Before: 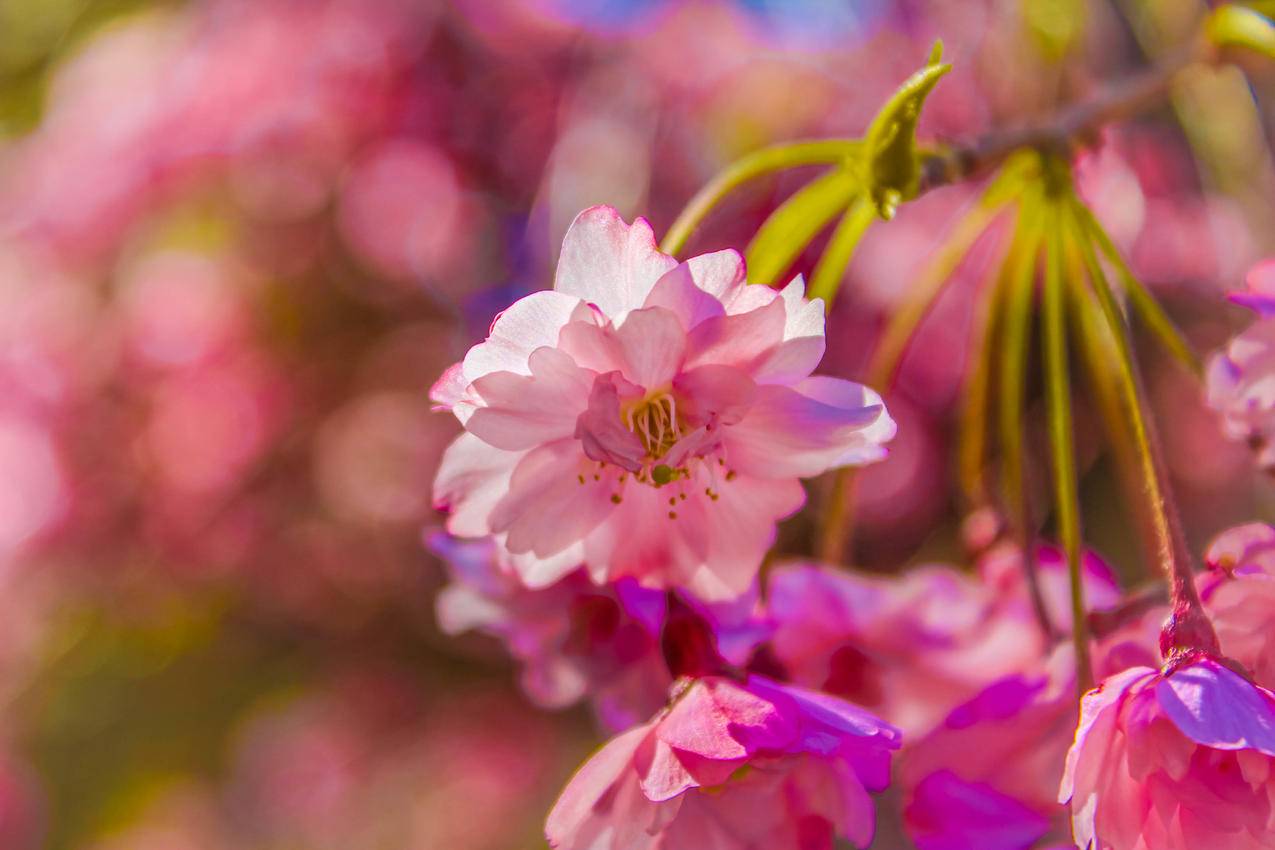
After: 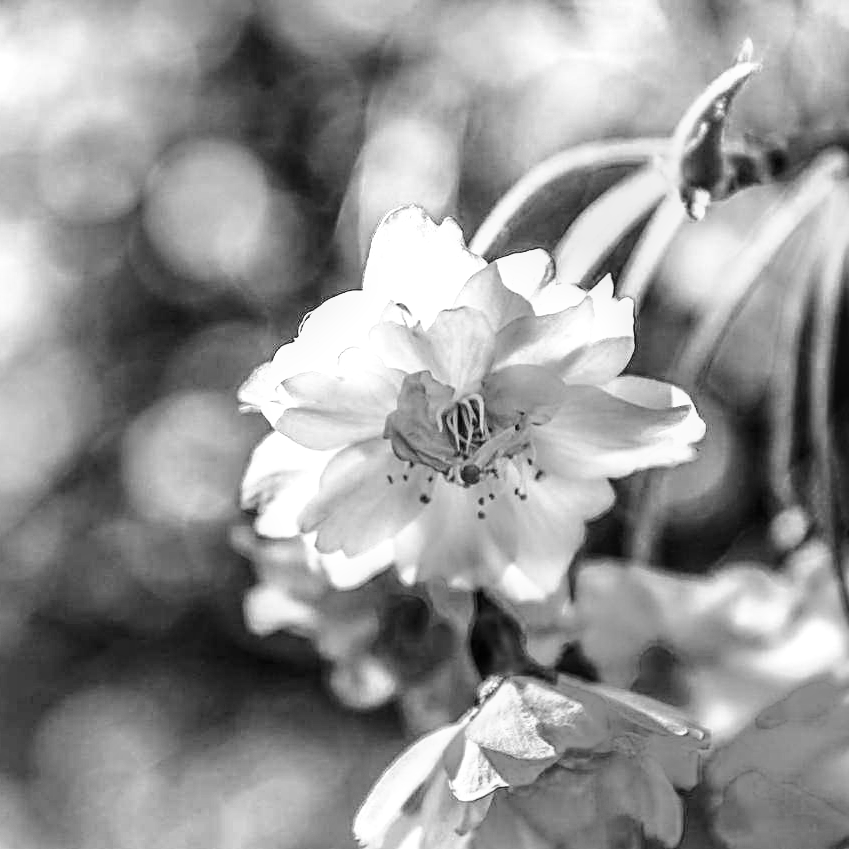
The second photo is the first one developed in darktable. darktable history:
tone curve: curves: ch0 [(0, 0) (0.003, 0.001) (0.011, 0.002) (0.025, 0.002) (0.044, 0.006) (0.069, 0.01) (0.1, 0.017) (0.136, 0.023) (0.177, 0.038) (0.224, 0.066) (0.277, 0.118) (0.335, 0.185) (0.399, 0.264) (0.468, 0.365) (0.543, 0.475) (0.623, 0.606) (0.709, 0.759) (0.801, 0.923) (0.898, 0.999) (1, 1)], preserve colors none
local contrast: on, module defaults
base curve: curves: ch0 [(0, 0) (0.028, 0.03) (0.121, 0.232) (0.46, 0.748) (0.859, 0.968) (1, 1)]
sharpen: radius 2.767
crop and rotate: left 15.055%, right 18.278%
exposure: compensate highlight preservation false
monochrome: on, module defaults
